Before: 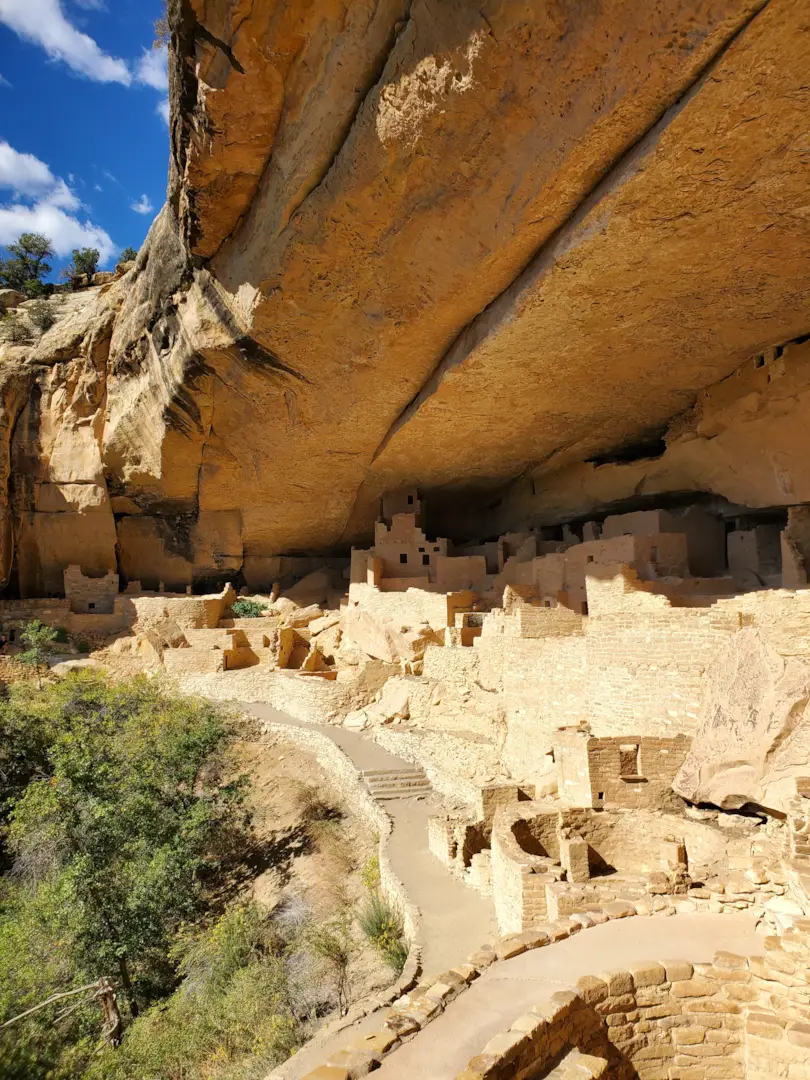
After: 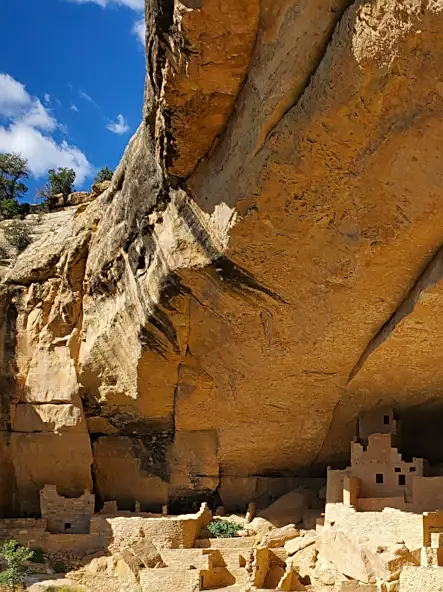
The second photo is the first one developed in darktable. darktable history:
contrast brightness saturation: contrast -0.02, brightness -0.01, saturation 0.03
color correction: highlights a* -0.182, highlights b* -0.124
crop and rotate: left 3.047%, top 7.509%, right 42.236%, bottom 37.598%
sharpen: on, module defaults
